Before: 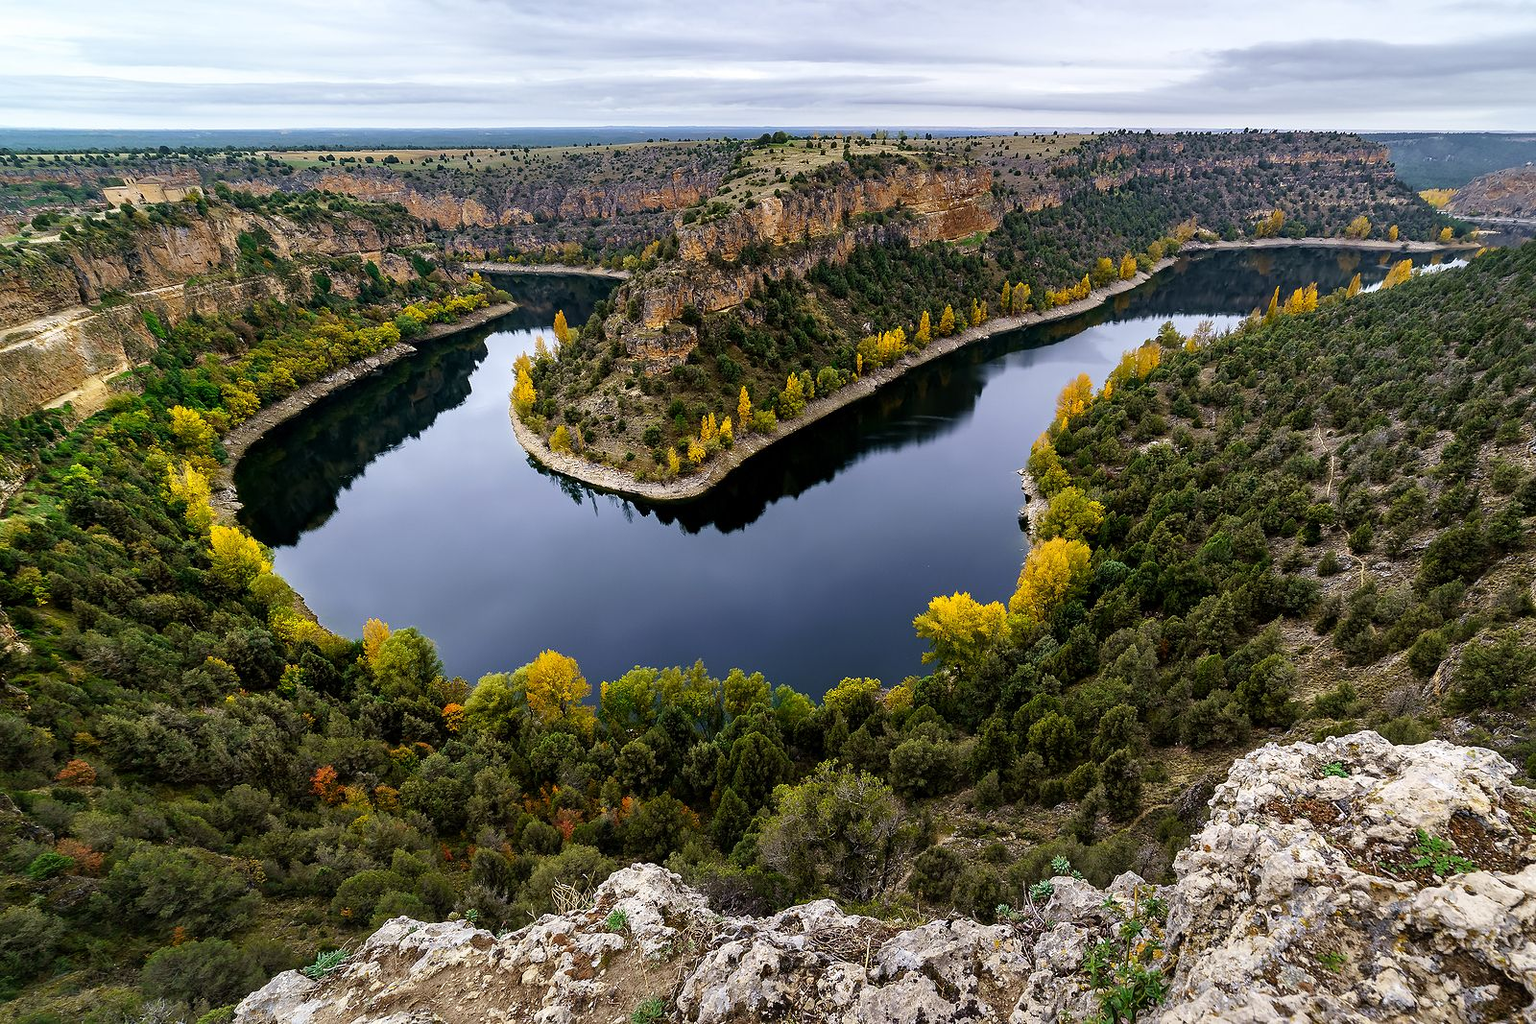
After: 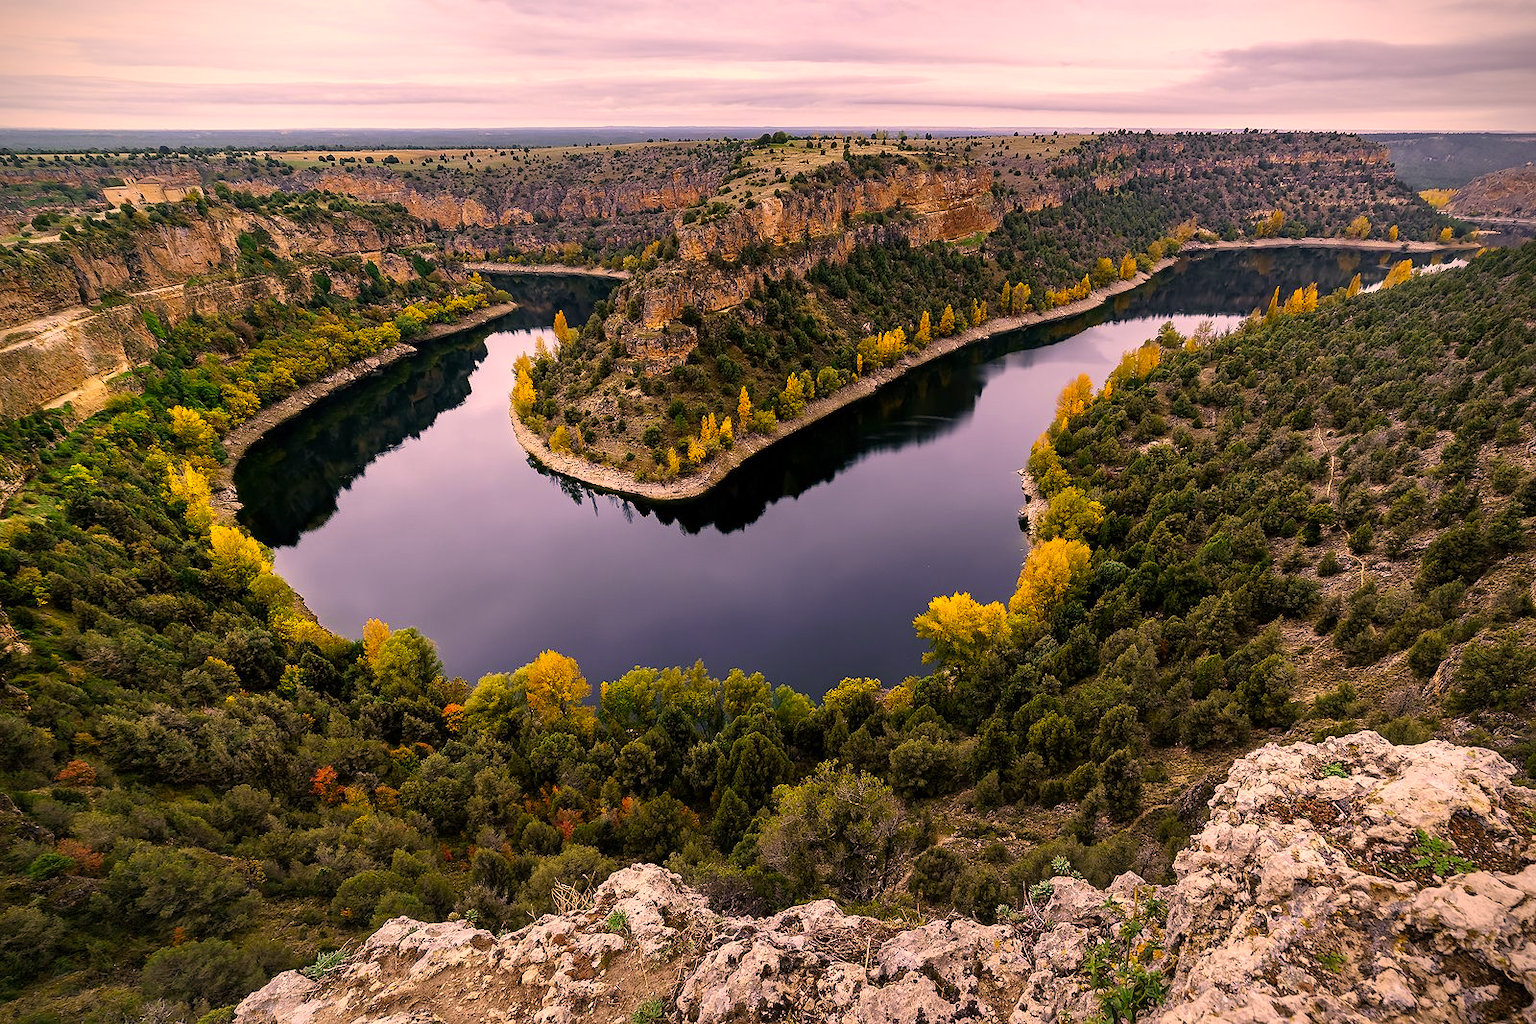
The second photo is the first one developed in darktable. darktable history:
vignetting: fall-off radius 61.08%, brightness -0.647, saturation -0.004, dithering 8-bit output
color correction: highlights a* 21.34, highlights b* 19.62
